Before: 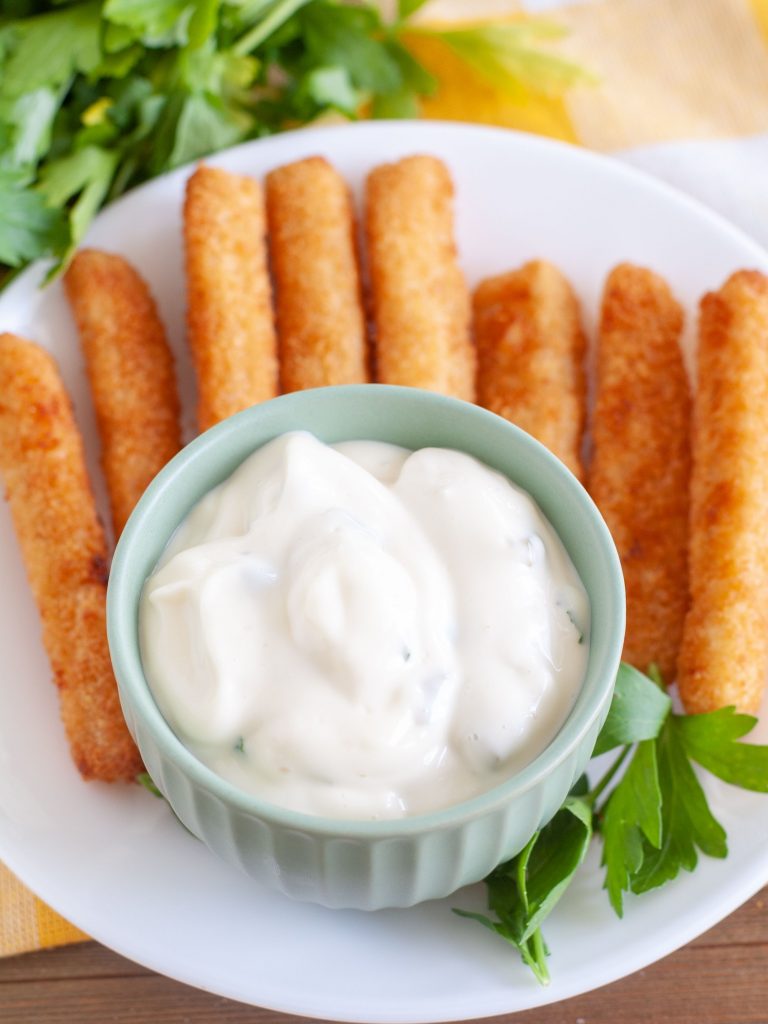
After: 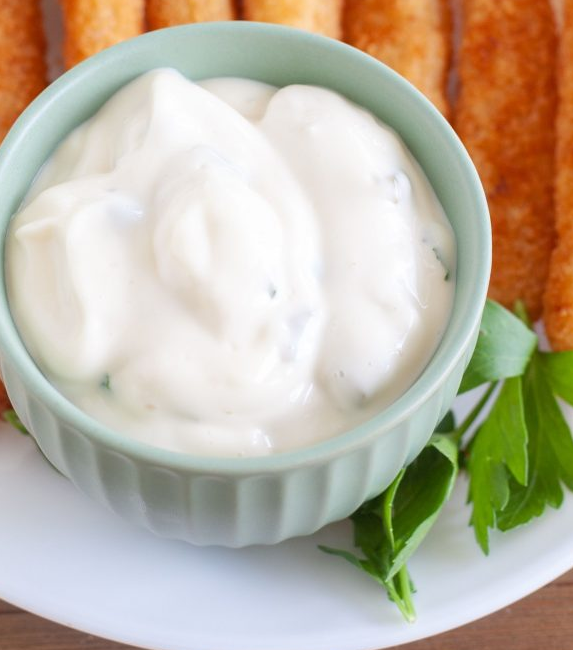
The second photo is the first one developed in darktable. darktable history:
crop and rotate: left 17.479%, top 35.537%, right 7.829%, bottom 0.956%
